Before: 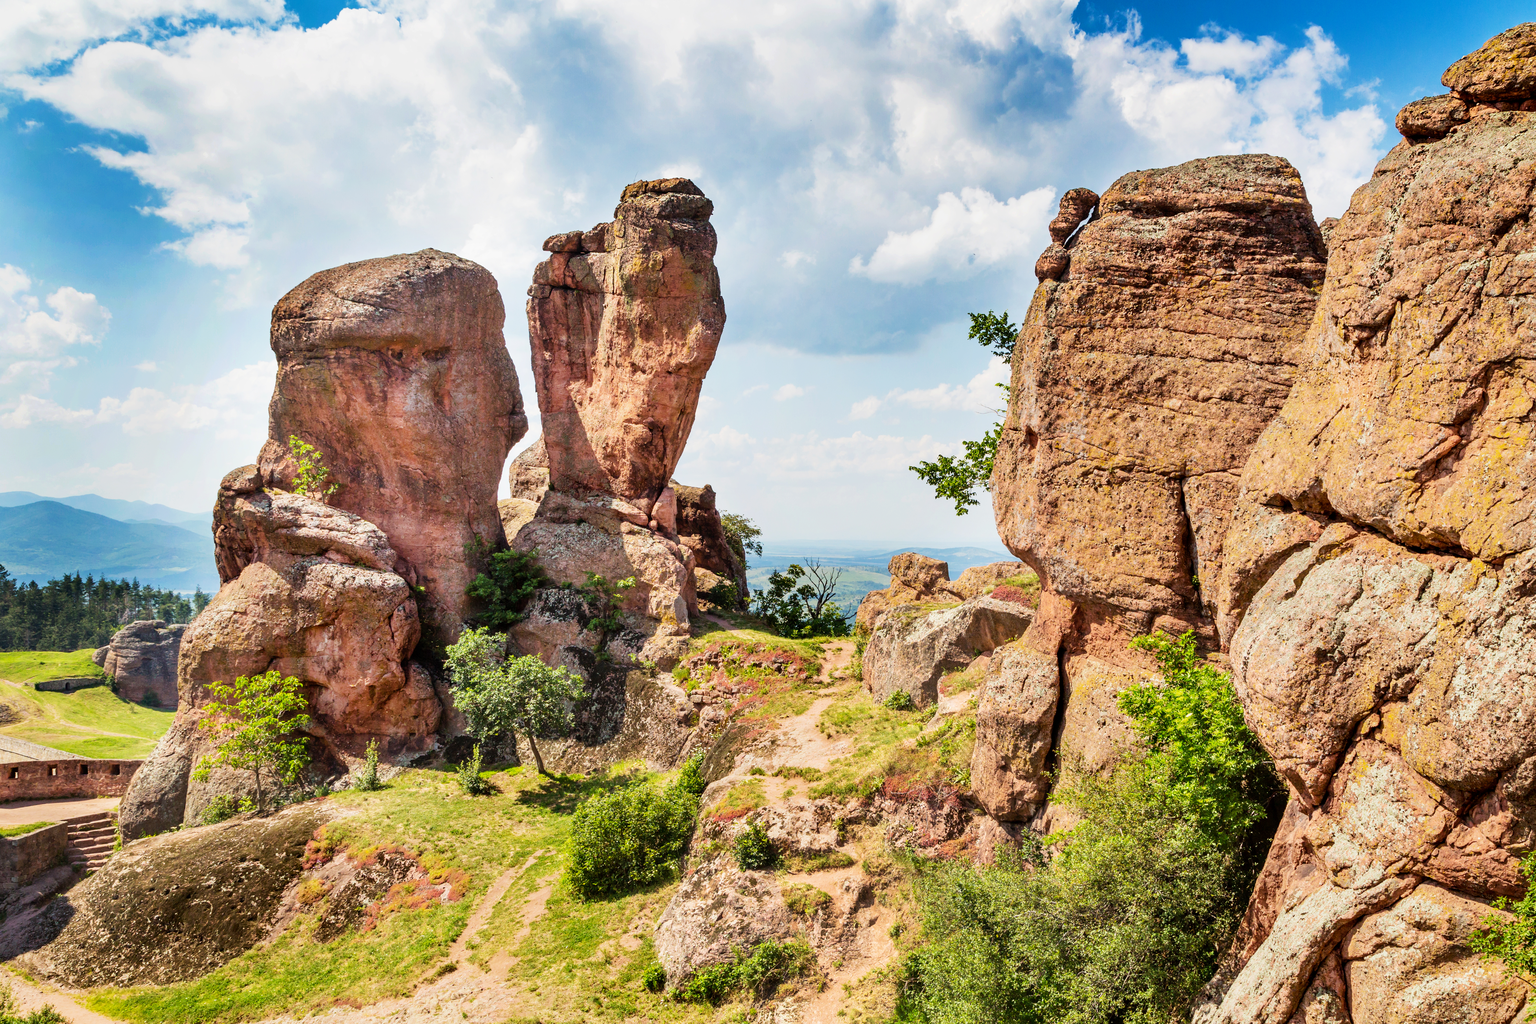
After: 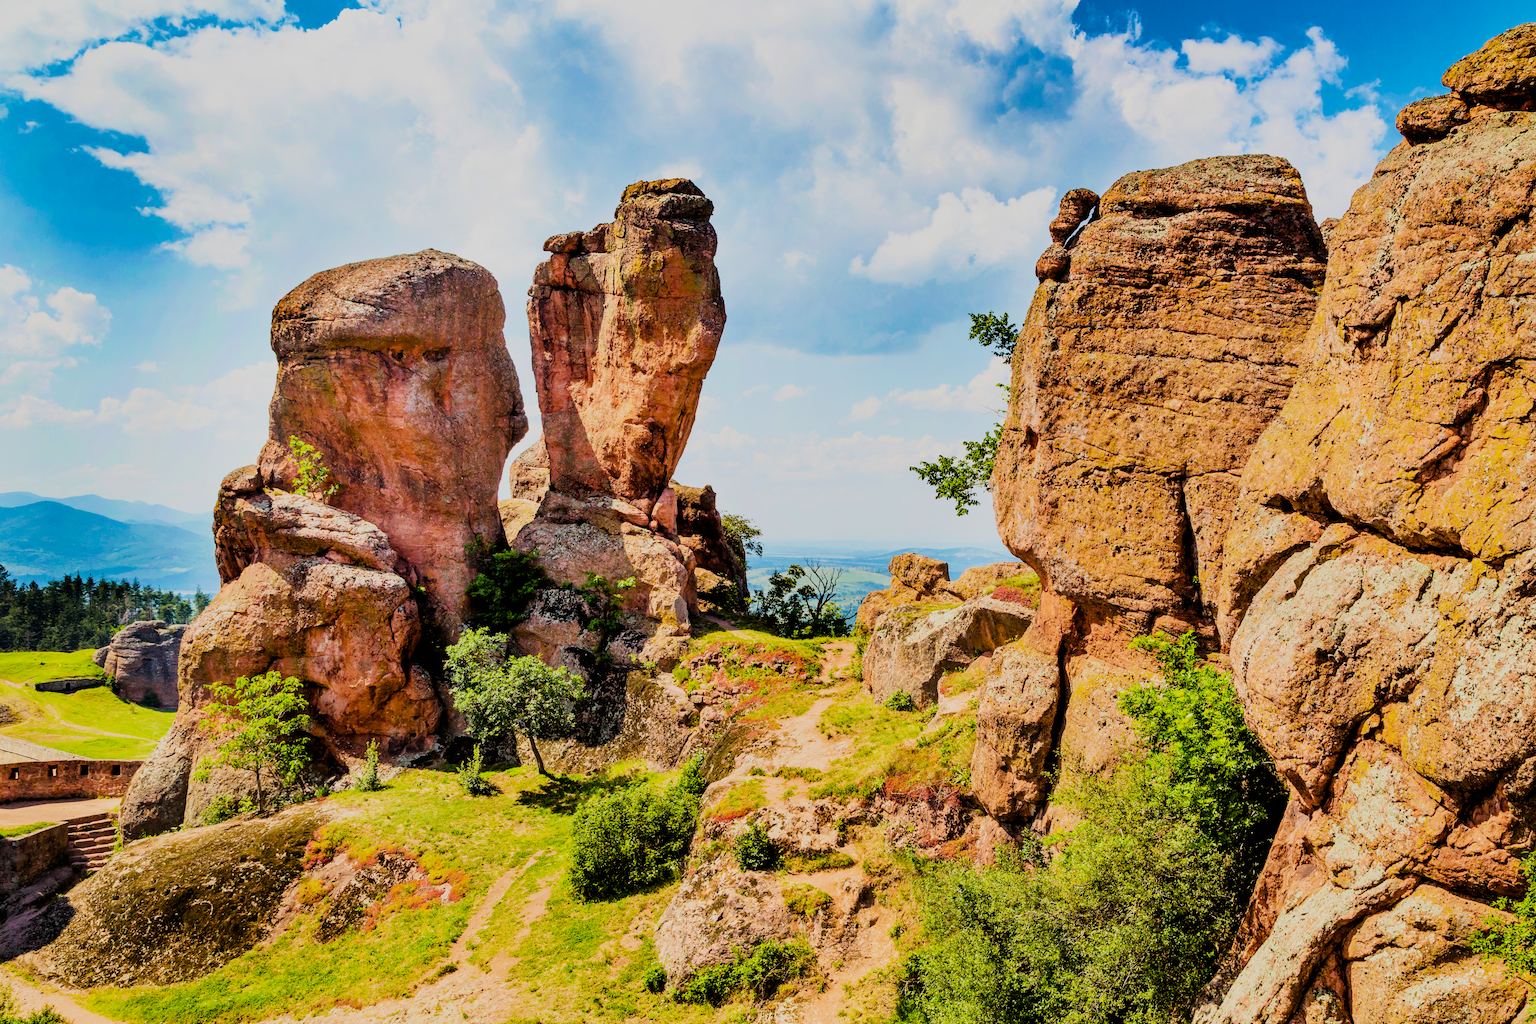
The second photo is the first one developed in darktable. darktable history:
filmic rgb: black relative exposure -6.15 EV, white relative exposure 6.96 EV, hardness 2.23, color science v6 (2022)
color balance rgb: linear chroma grading › global chroma 16.62%, perceptual saturation grading › highlights -8.63%, perceptual saturation grading › mid-tones 18.66%, perceptual saturation grading › shadows 28.49%, perceptual brilliance grading › highlights 14.22%, perceptual brilliance grading › shadows -18.96%, global vibrance 27.71%
